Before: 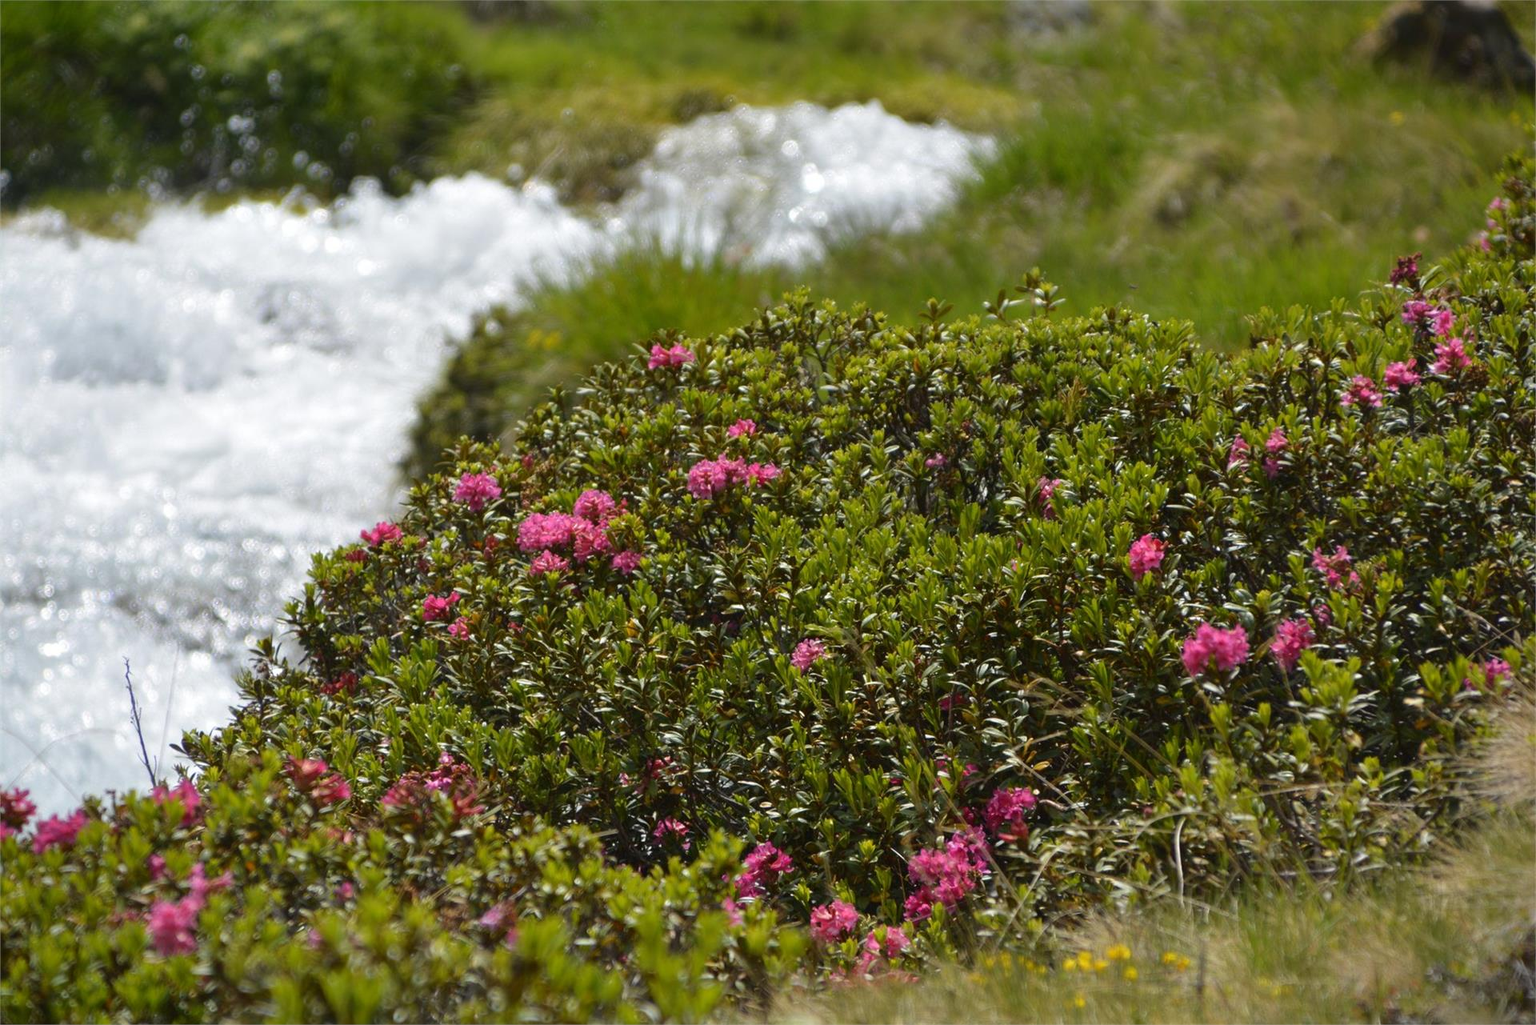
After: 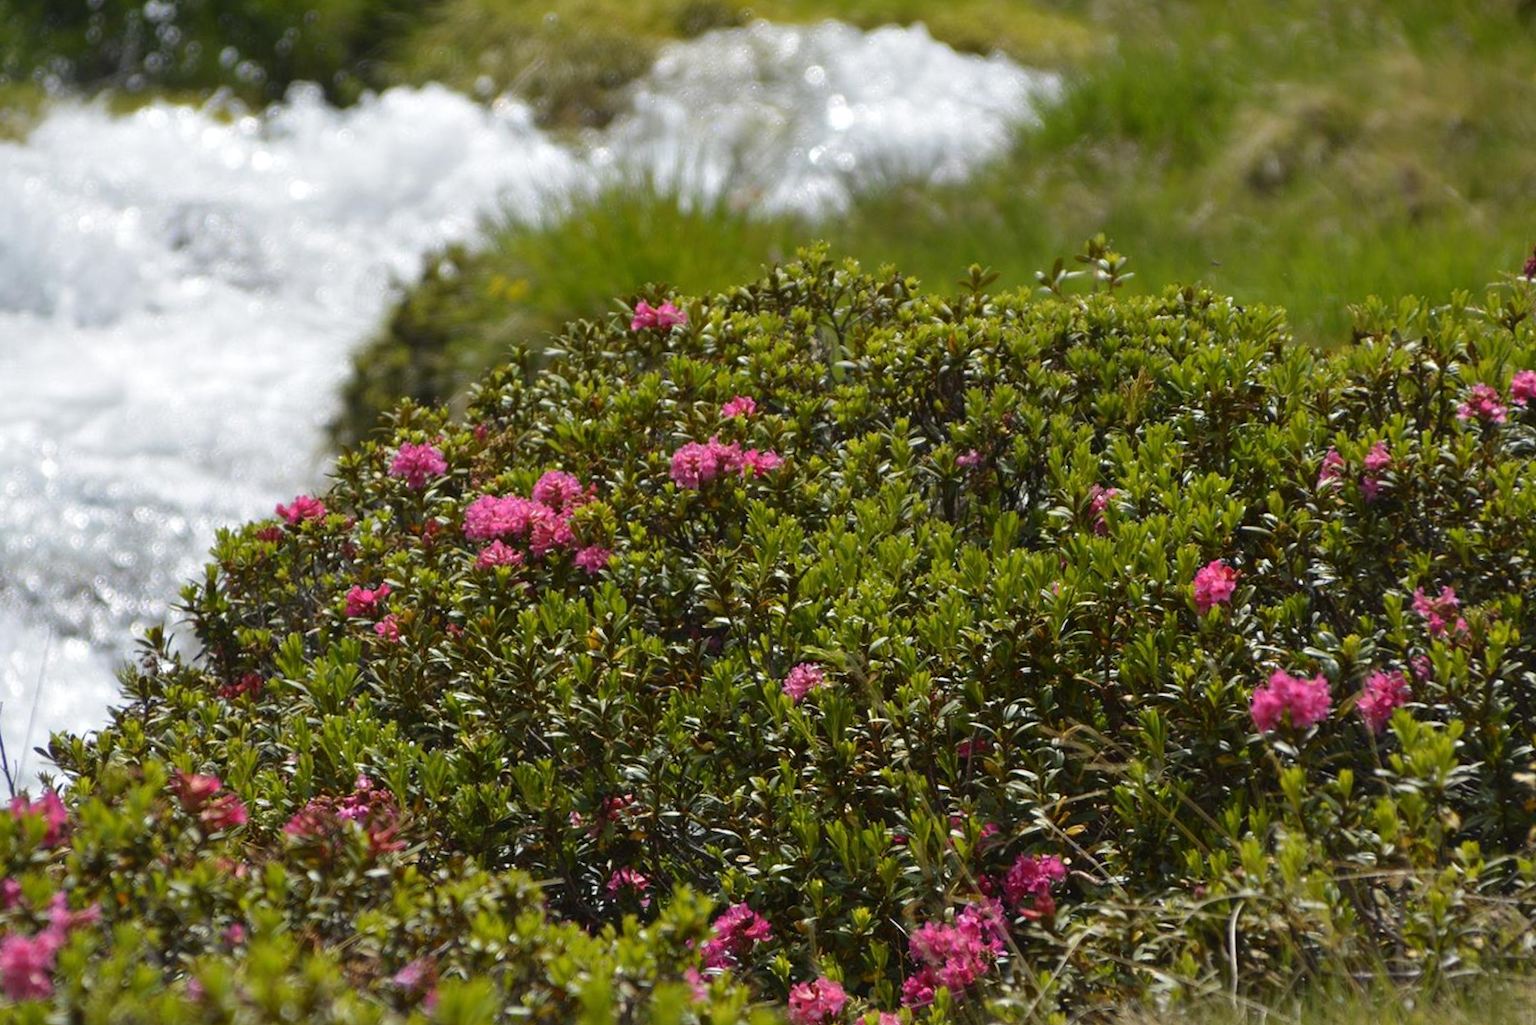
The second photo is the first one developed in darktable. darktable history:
tone equalizer: edges refinement/feathering 500, mask exposure compensation -1.57 EV, preserve details no
crop and rotate: angle -3.12°, left 5.117%, top 5.195%, right 4.654%, bottom 4.547%
